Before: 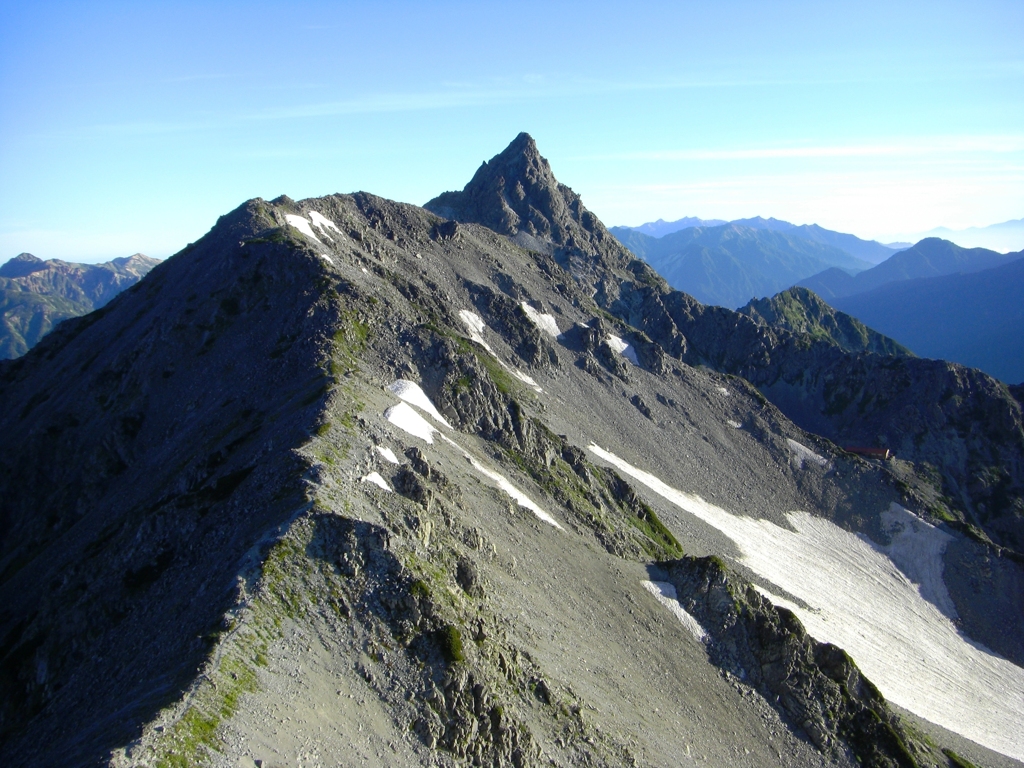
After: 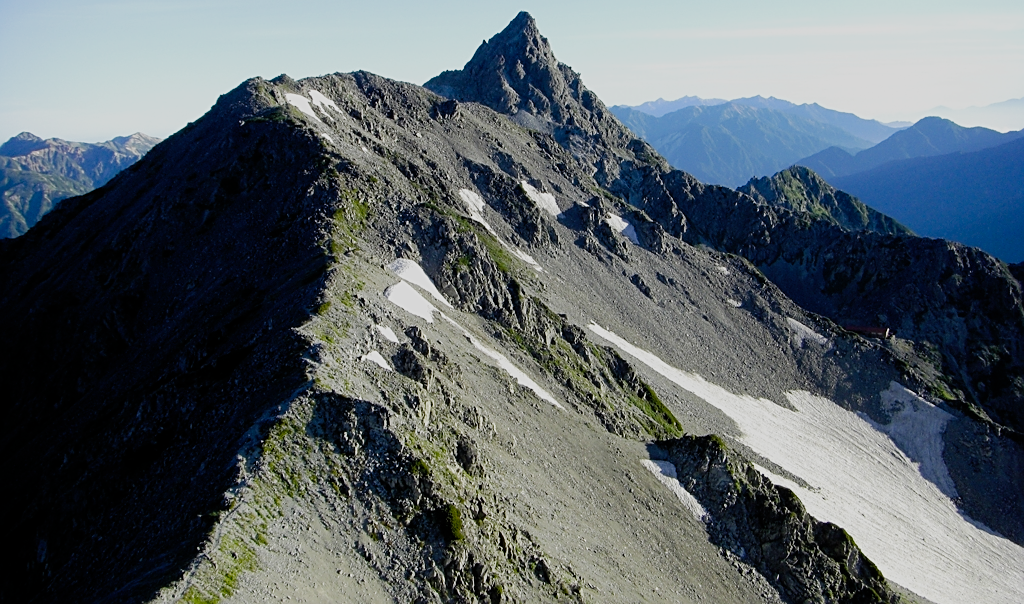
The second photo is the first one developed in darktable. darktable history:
sharpen: on, module defaults
crop and rotate: top 15.845%, bottom 5.398%
filmic rgb: black relative exposure -7.65 EV, white relative exposure 4.56 EV, threshold 3.03 EV, hardness 3.61, contrast 1.057, preserve chrominance no, color science v4 (2020), contrast in shadows soft, enable highlight reconstruction true
